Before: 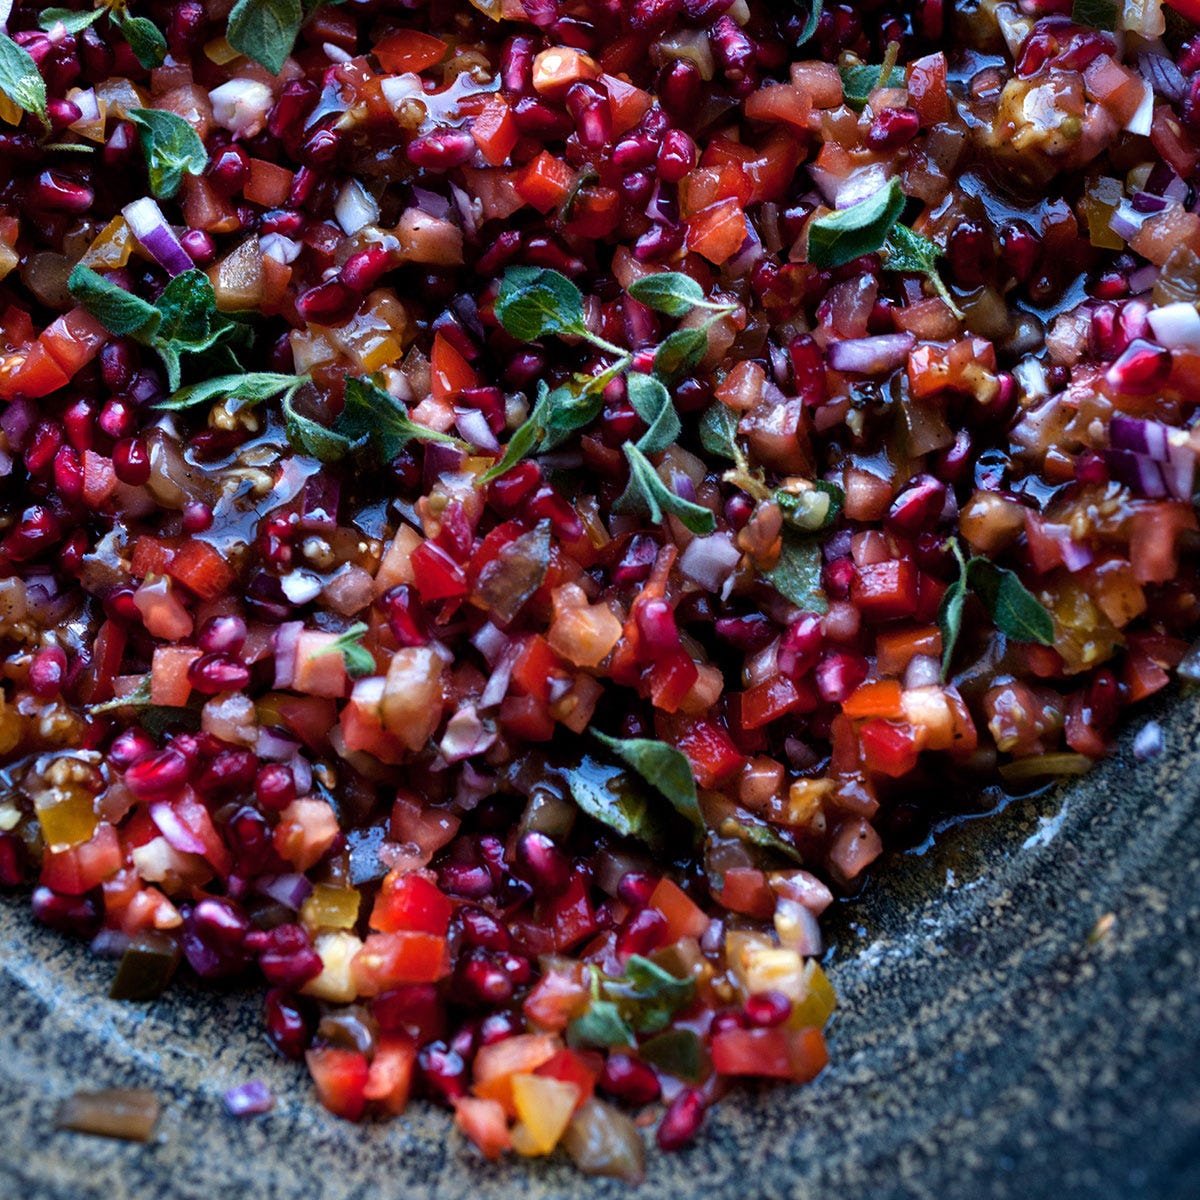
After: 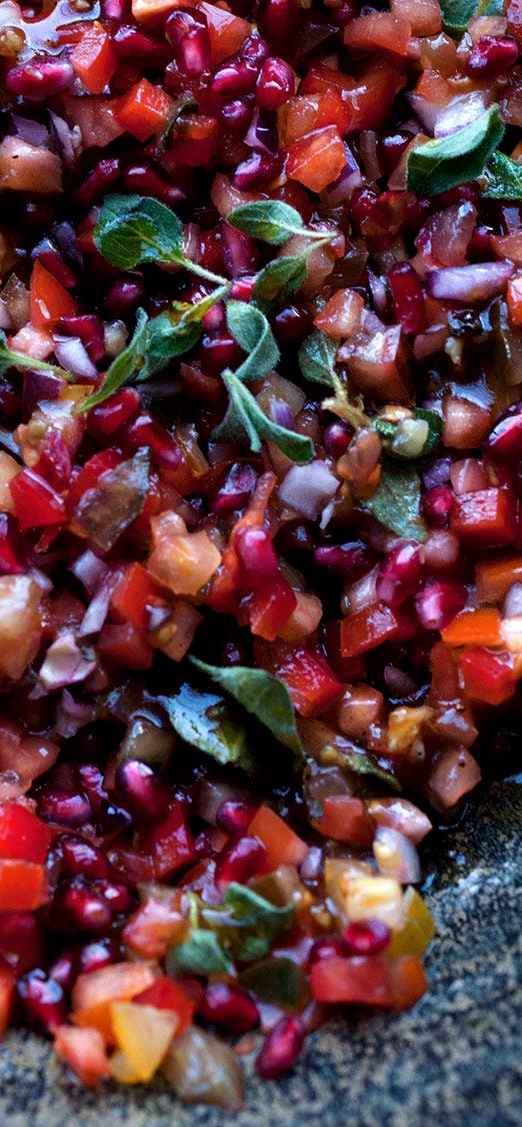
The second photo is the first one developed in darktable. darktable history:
local contrast: mode bilateral grid, contrast 19, coarseness 50, detail 119%, midtone range 0.2
crop: left 33.427%, top 6.019%, right 23.072%
